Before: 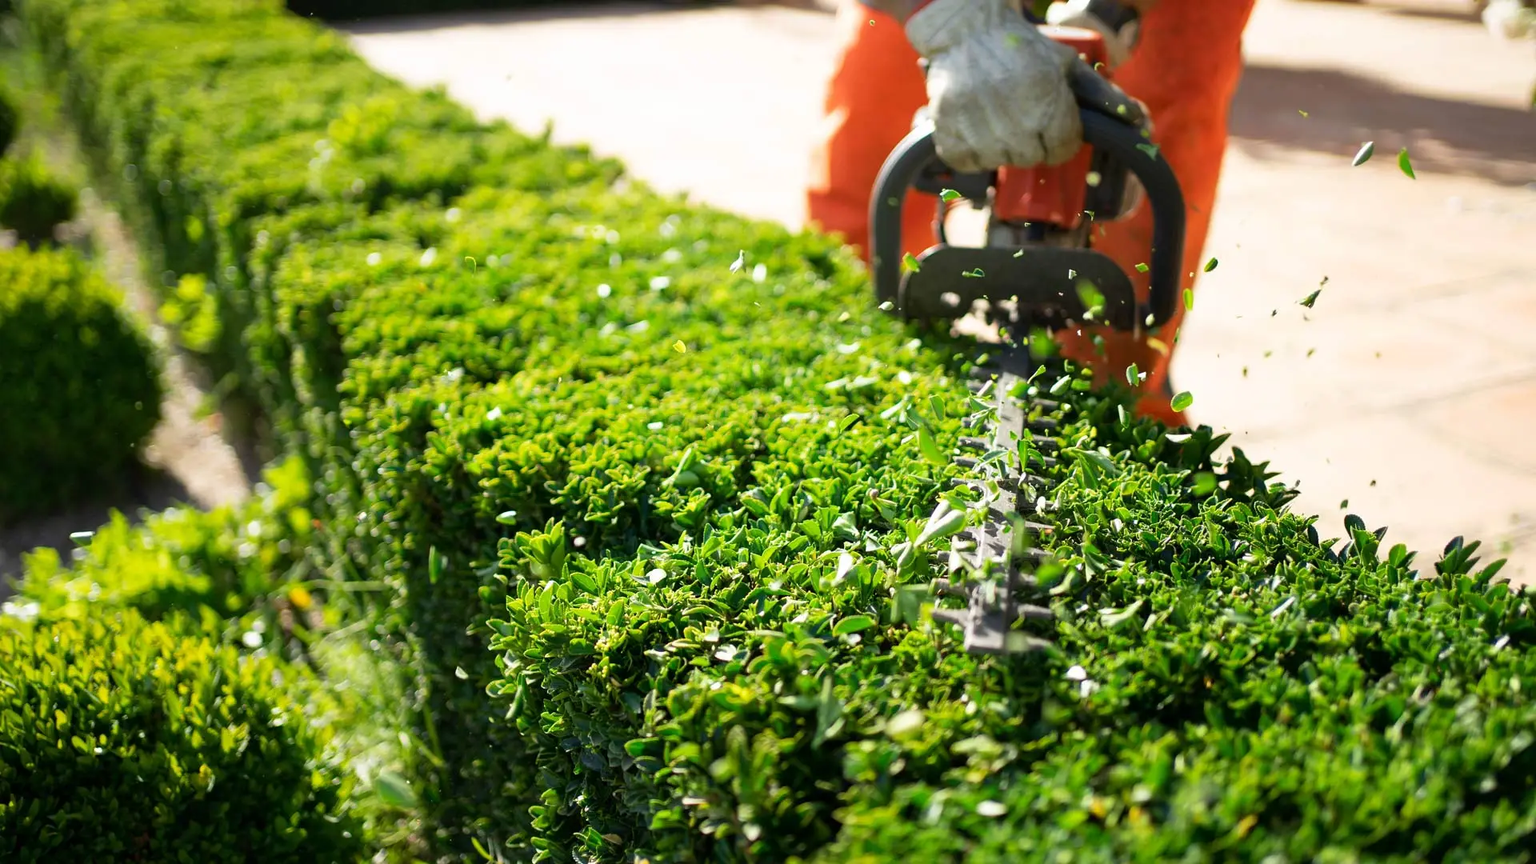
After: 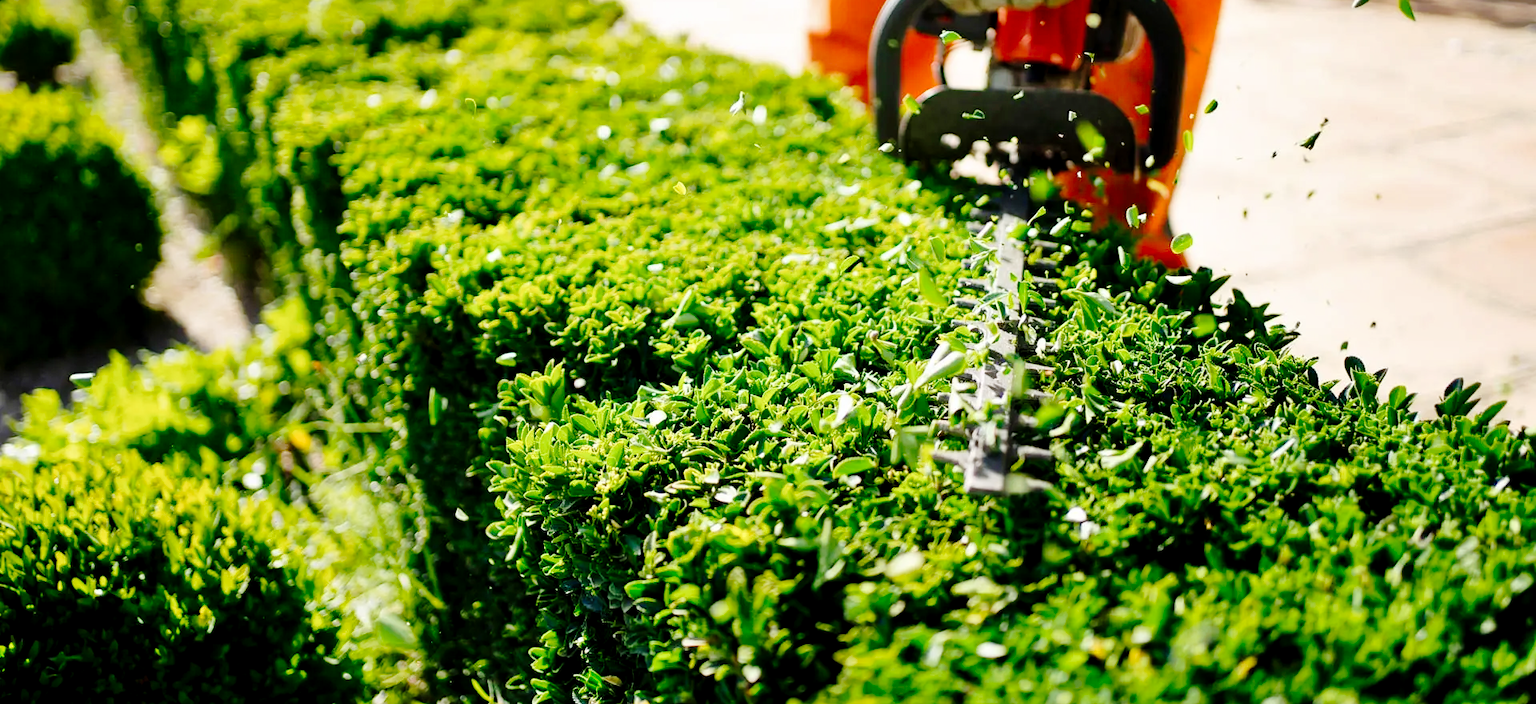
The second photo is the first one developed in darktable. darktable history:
crop and rotate: top 18.507%
exposure: black level correction 0.007, compensate highlight preservation false
tone curve: curves: ch0 [(0, 0) (0.003, 0.002) (0.011, 0.007) (0.025, 0.014) (0.044, 0.023) (0.069, 0.033) (0.1, 0.052) (0.136, 0.081) (0.177, 0.134) (0.224, 0.205) (0.277, 0.296) (0.335, 0.401) (0.399, 0.501) (0.468, 0.589) (0.543, 0.658) (0.623, 0.738) (0.709, 0.804) (0.801, 0.871) (0.898, 0.93) (1, 1)], preserve colors none
shadows and highlights: soften with gaussian
